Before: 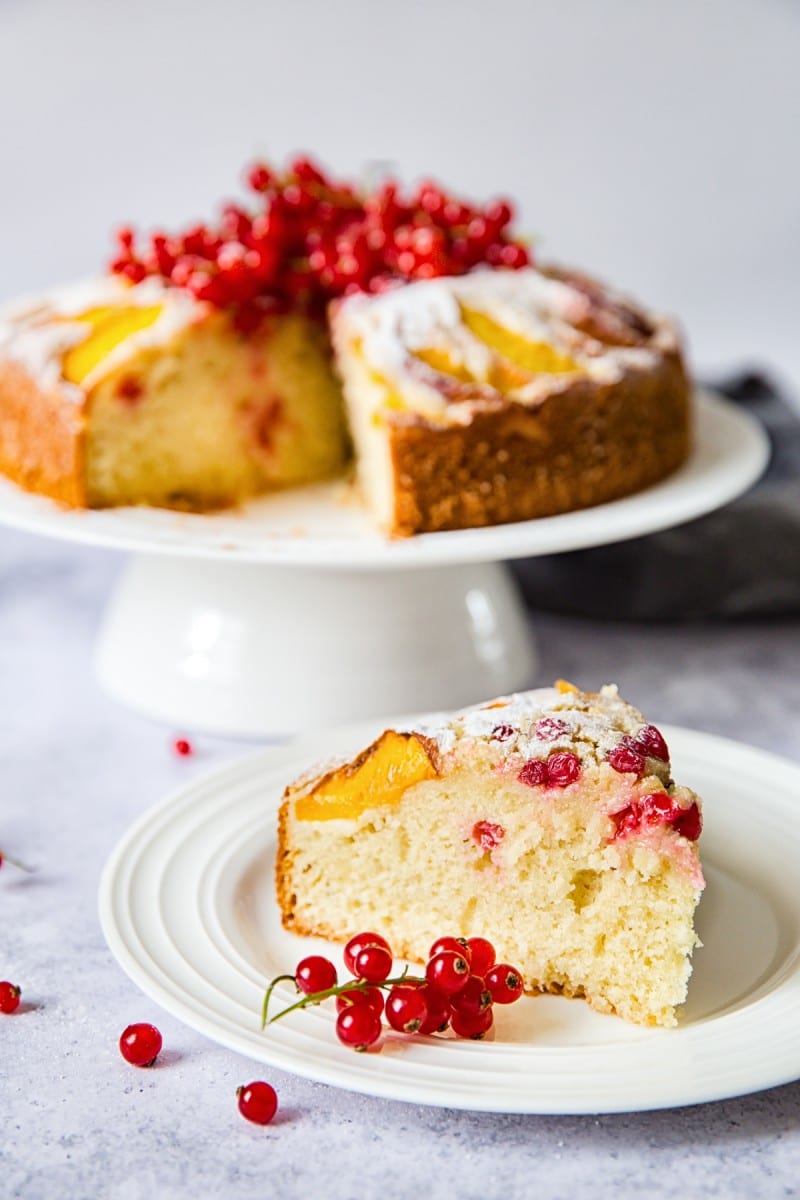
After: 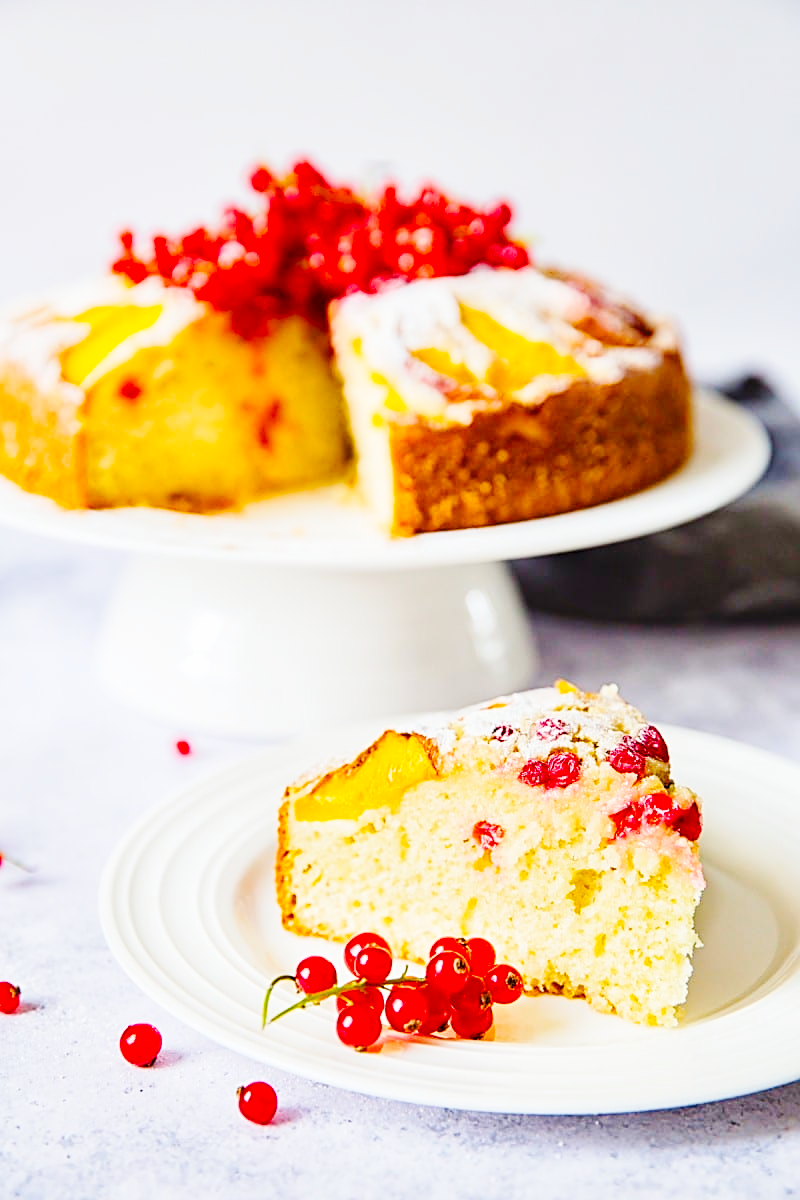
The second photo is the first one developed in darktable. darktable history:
exposure: exposure 0.604 EV, compensate highlight preservation false
sharpen: on, module defaults
color balance rgb: perceptual saturation grading › global saturation 24.957%, contrast -20.067%
base curve: curves: ch0 [(0, 0) (0.036, 0.025) (0.121, 0.166) (0.206, 0.329) (0.605, 0.79) (1, 1)], preserve colors none
